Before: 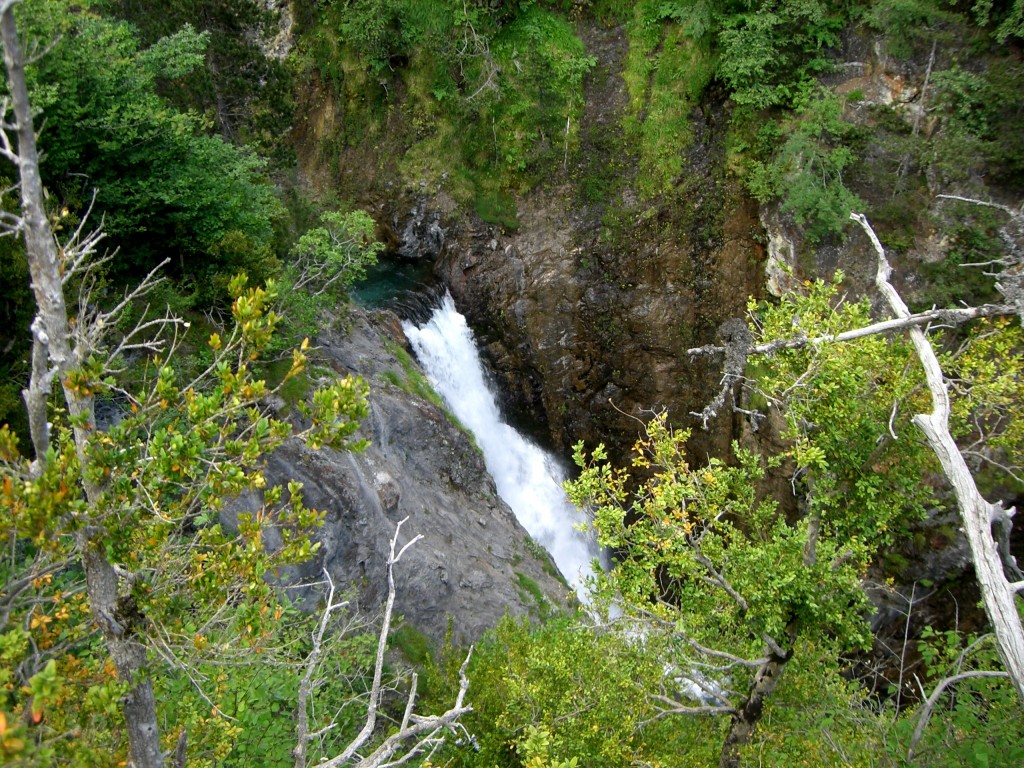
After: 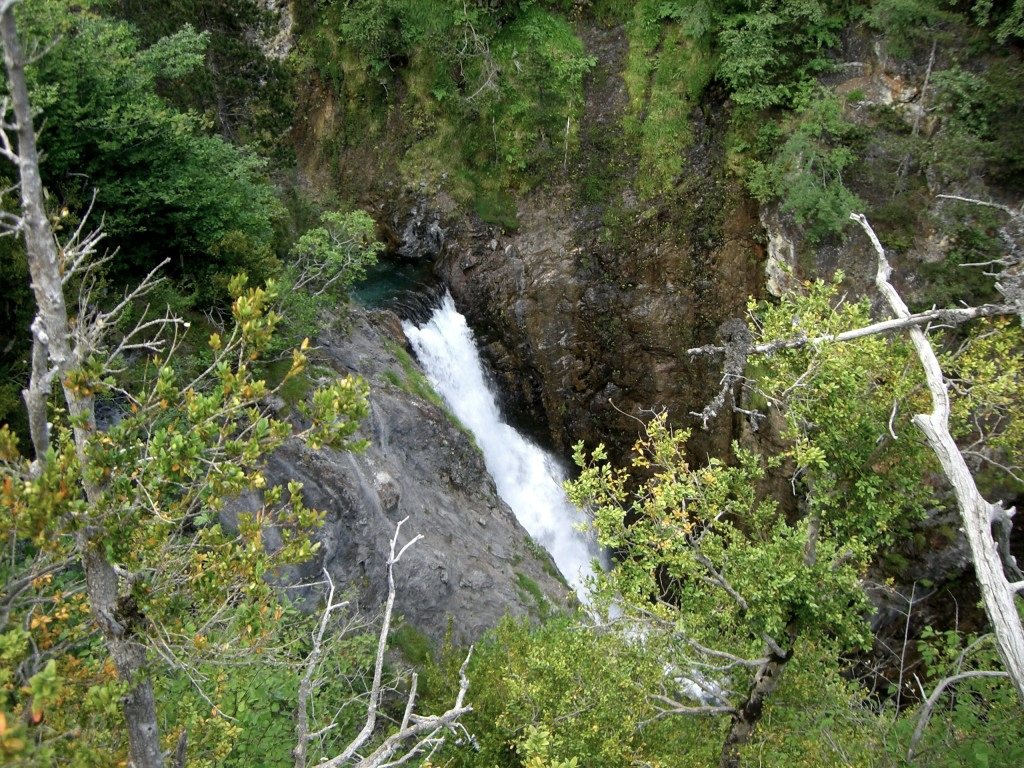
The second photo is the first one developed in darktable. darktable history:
exposure: exposure 0.014 EV, compensate highlight preservation false
color correction: saturation 0.8
grain: coarseness 0.09 ISO, strength 10%
